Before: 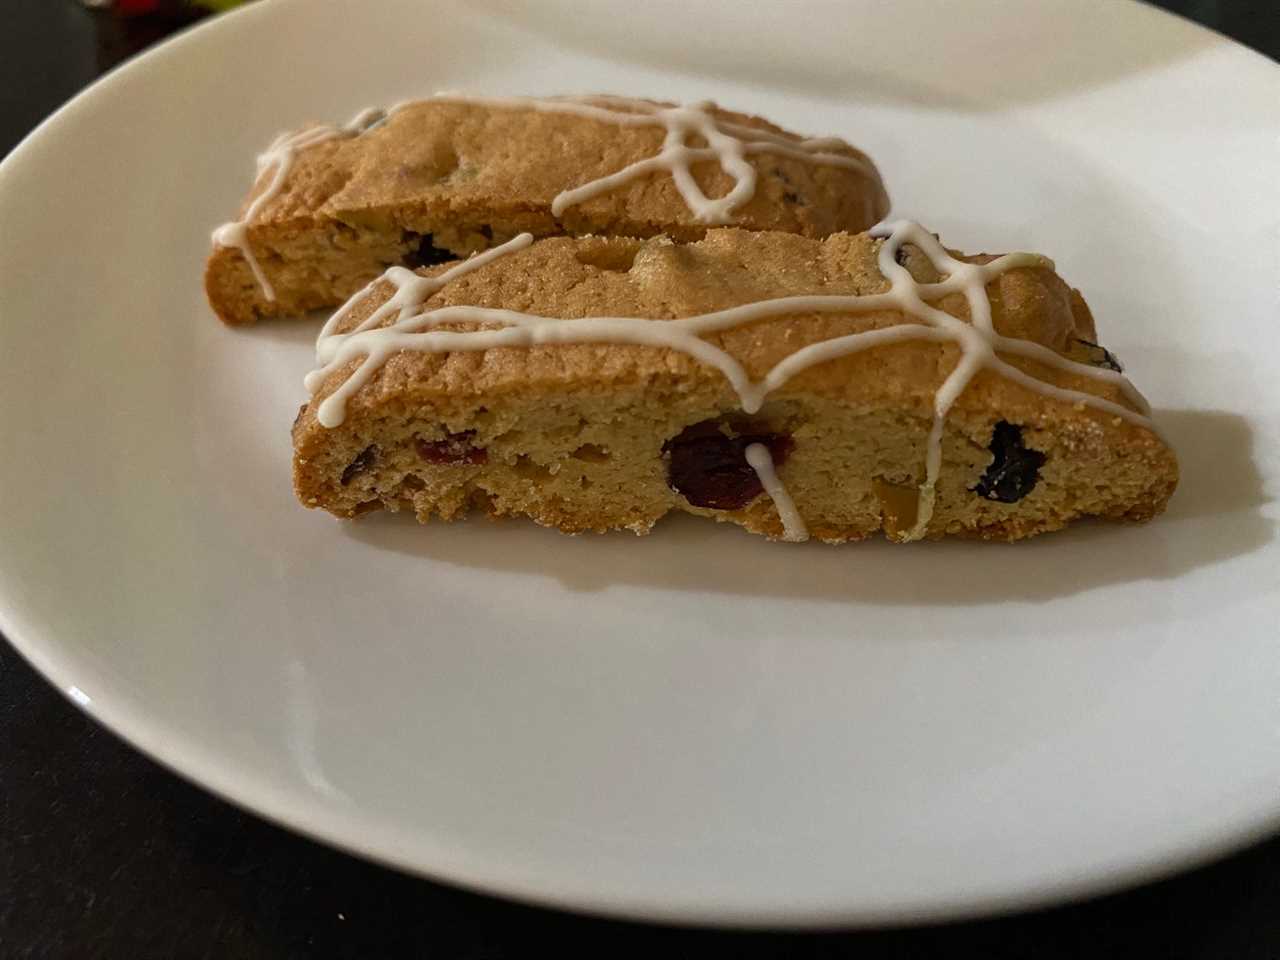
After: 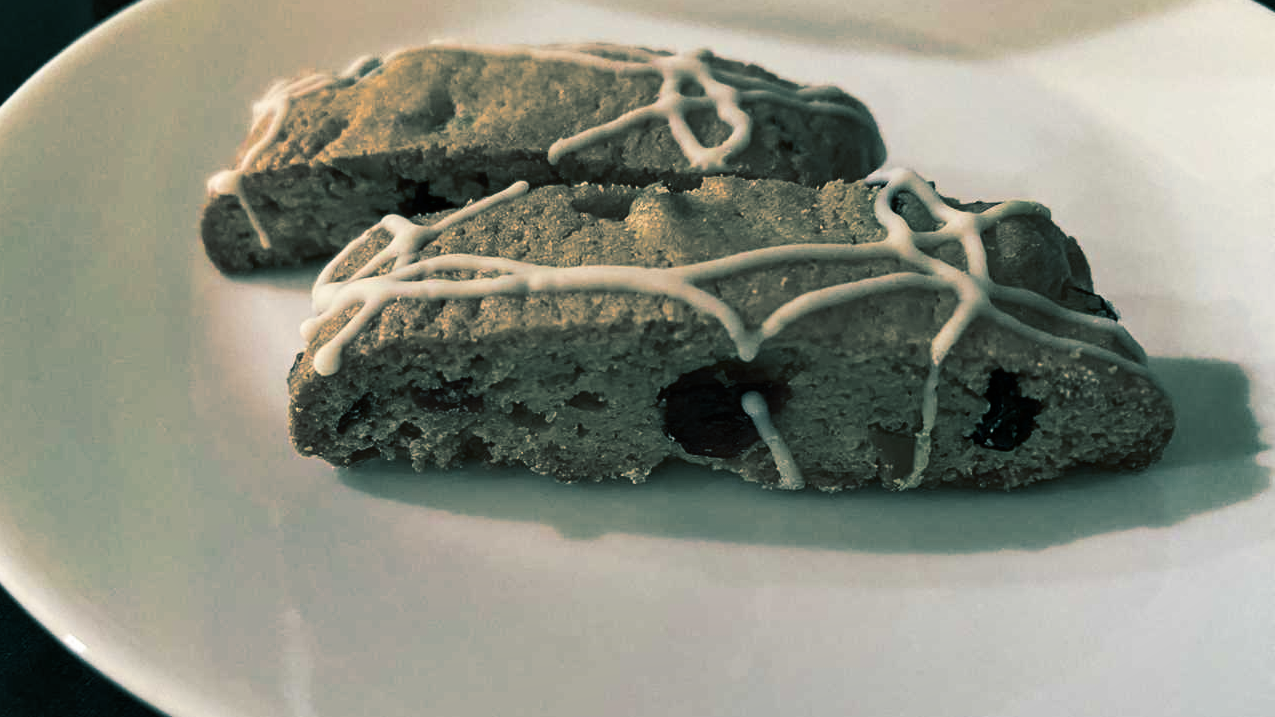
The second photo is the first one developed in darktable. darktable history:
shadows and highlights: low approximation 0.01, soften with gaussian
split-toning: shadows › hue 186.43°, highlights › hue 49.29°, compress 30.29%
contrast brightness saturation: contrast 0.28
crop: left 0.387%, top 5.469%, bottom 19.809%
